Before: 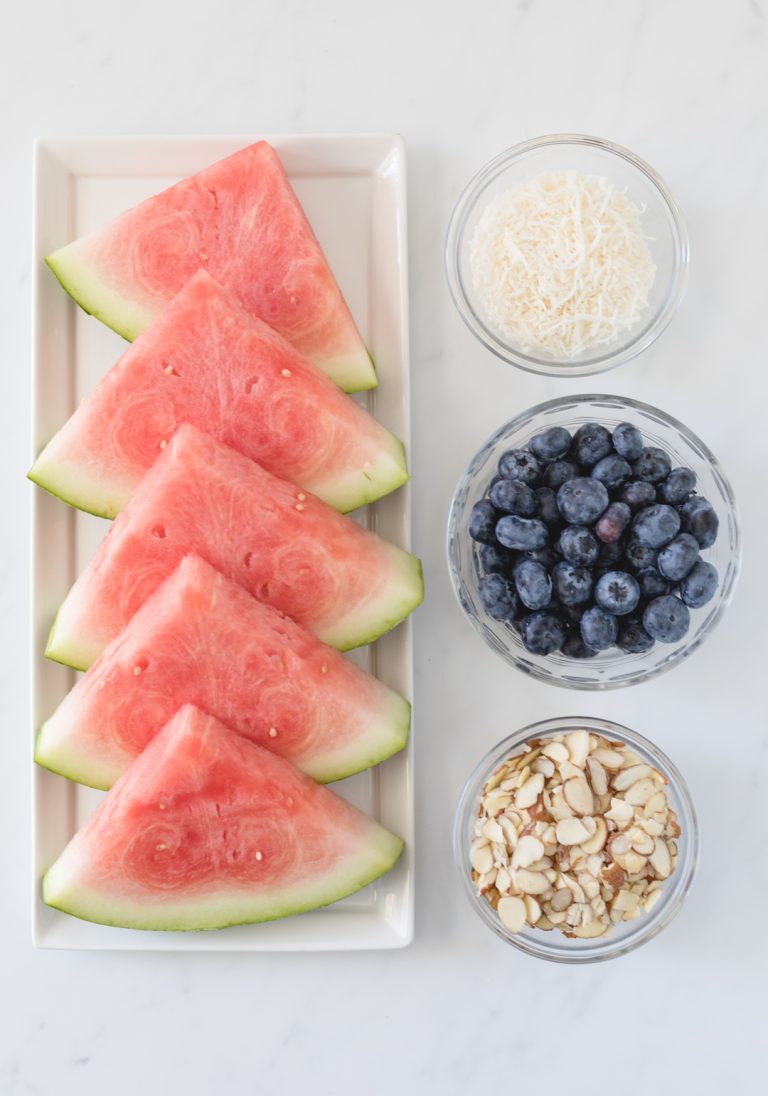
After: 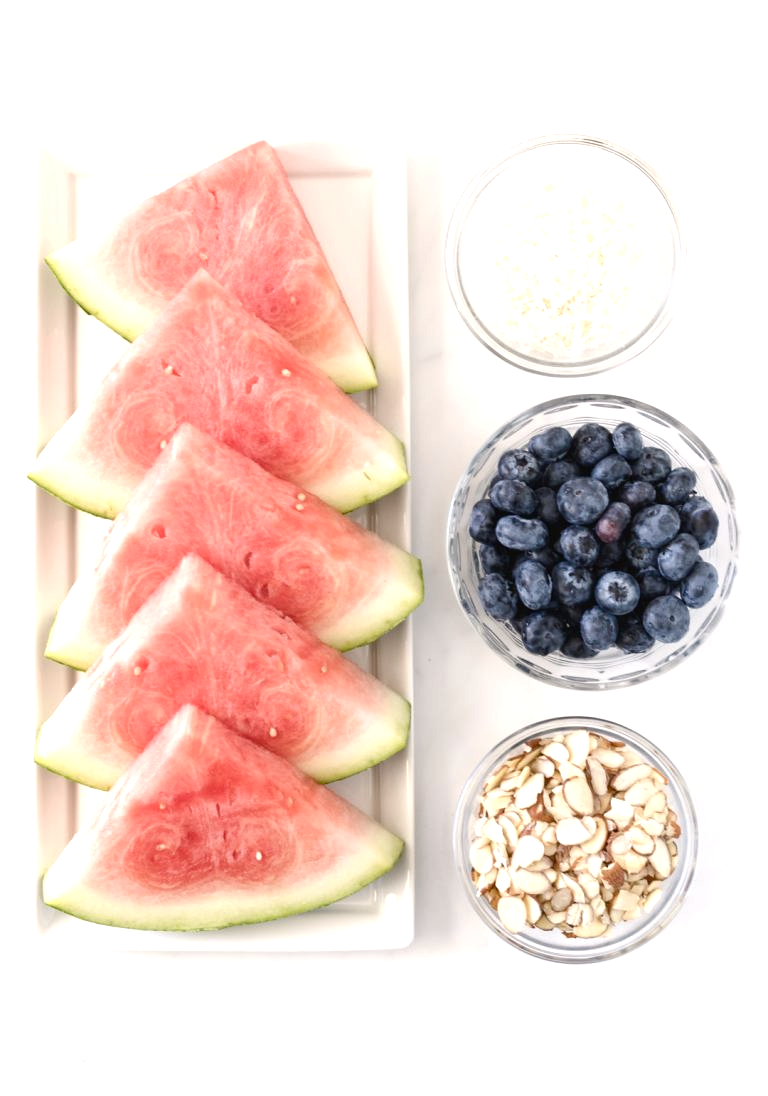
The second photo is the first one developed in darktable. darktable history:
color balance rgb: highlights gain › chroma 1.654%, highlights gain › hue 56.52°, global offset › luminance -0.371%, perceptual saturation grading › global saturation 0.002%, perceptual saturation grading › highlights -30.376%, perceptual saturation grading › shadows 20.619%, perceptual brilliance grading › global brilliance -4.597%, perceptual brilliance grading › highlights 24.592%, perceptual brilliance grading › mid-tones 7.131%, perceptual brilliance grading › shadows -4.809%
shadows and highlights: shadows 13.55, white point adjustment 1.31, highlights -0.286, soften with gaussian
